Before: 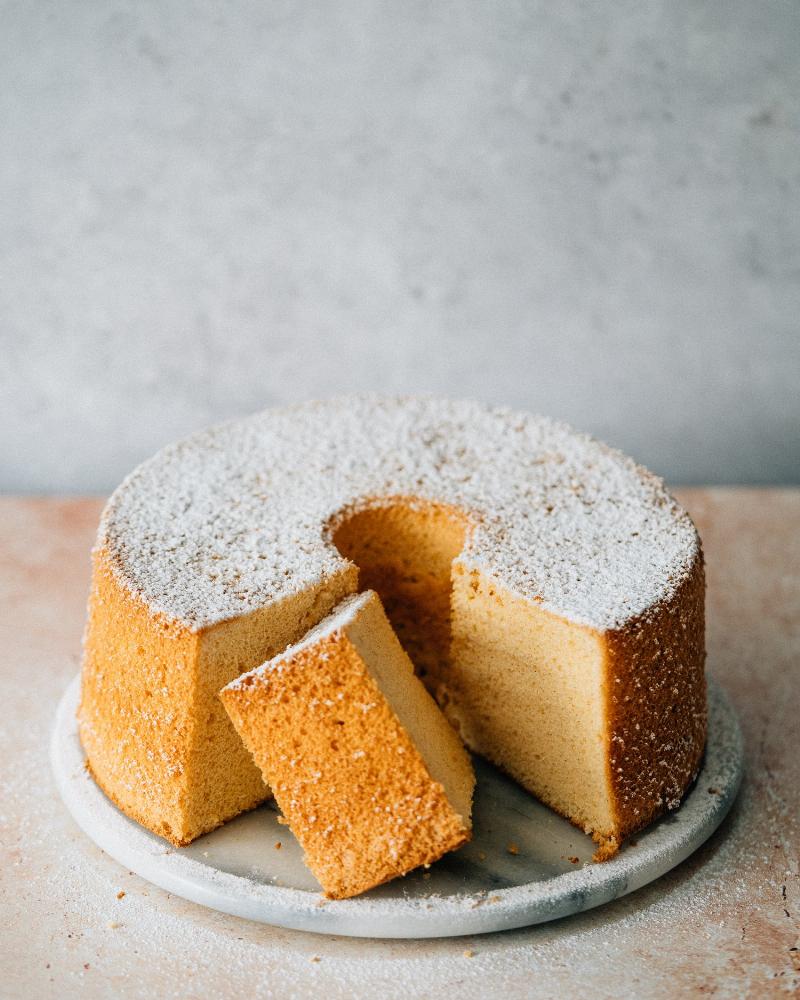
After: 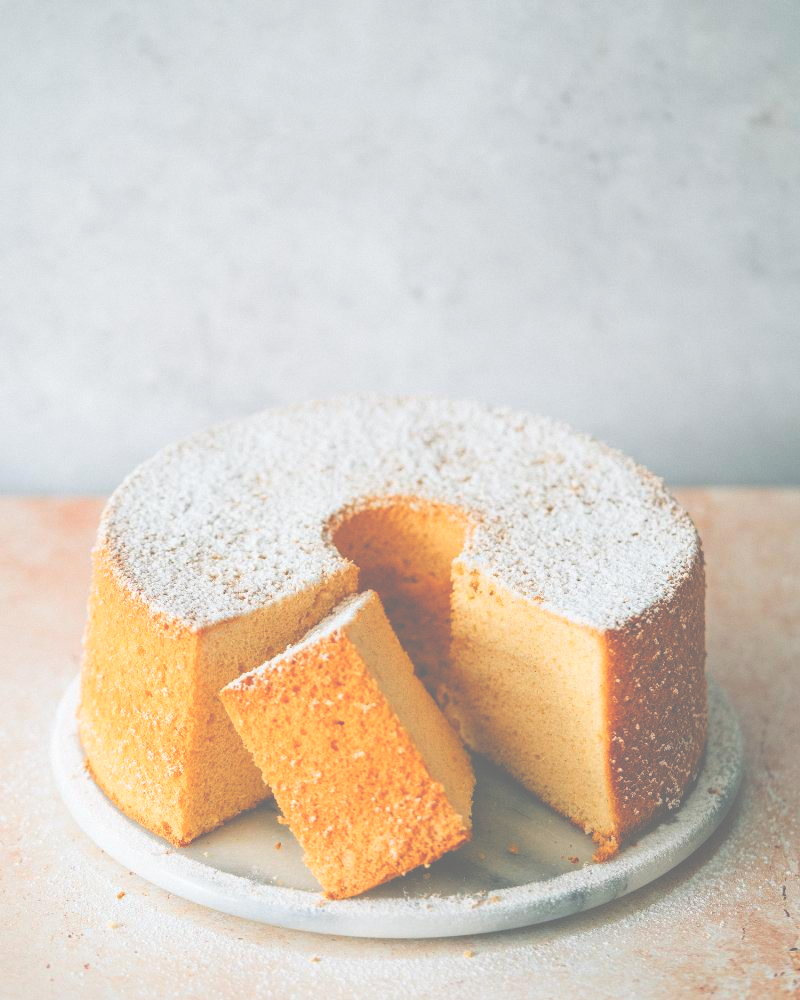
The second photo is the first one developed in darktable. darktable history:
exposure: black level correction -0.064, exposure -0.049 EV, compensate exposure bias true, compensate highlight preservation false
levels: levels [0, 0.397, 0.955]
